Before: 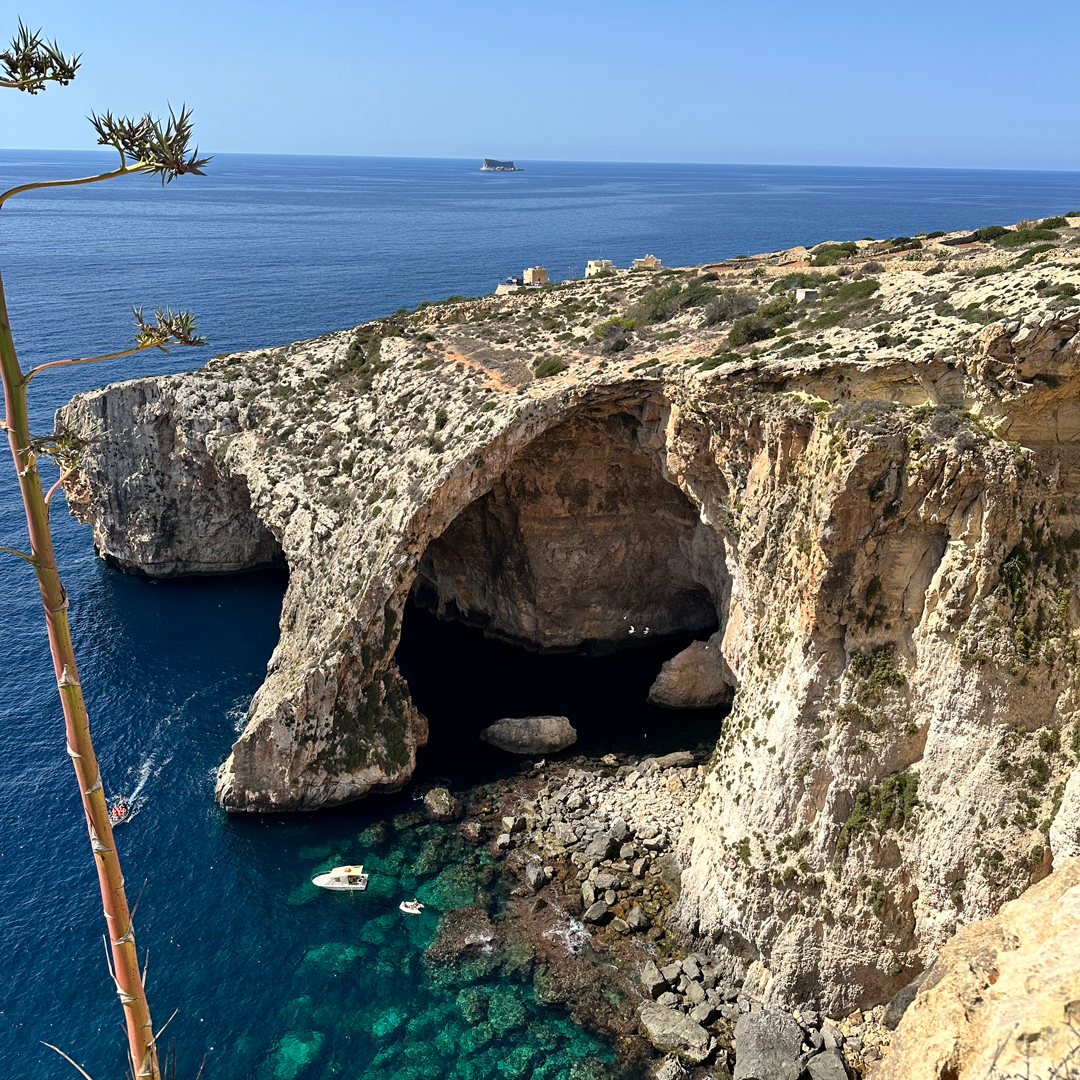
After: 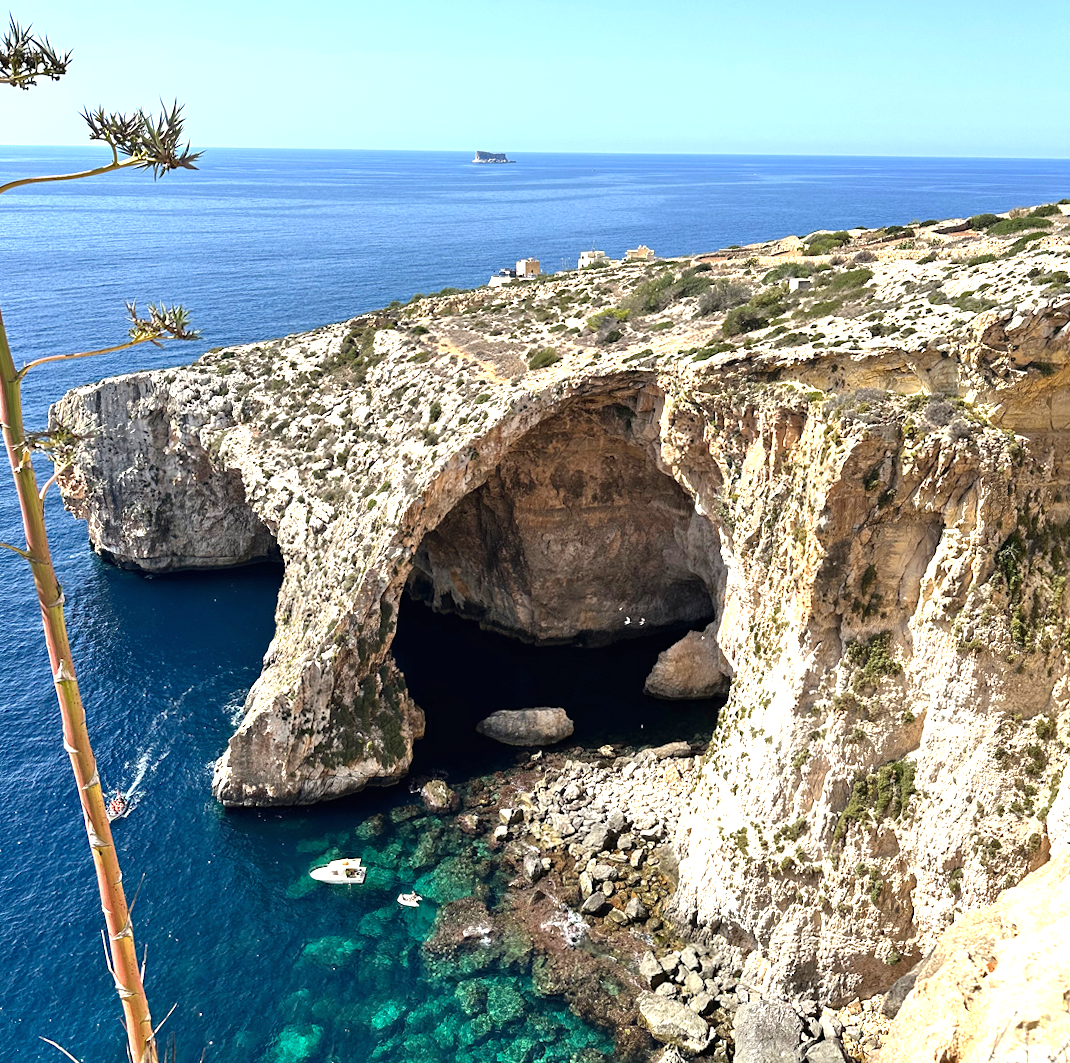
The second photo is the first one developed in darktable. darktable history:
exposure: black level correction 0, exposure 0.953 EV, compensate exposure bias true, compensate highlight preservation false
rotate and perspective: rotation -0.45°, automatic cropping original format, crop left 0.008, crop right 0.992, crop top 0.012, crop bottom 0.988
